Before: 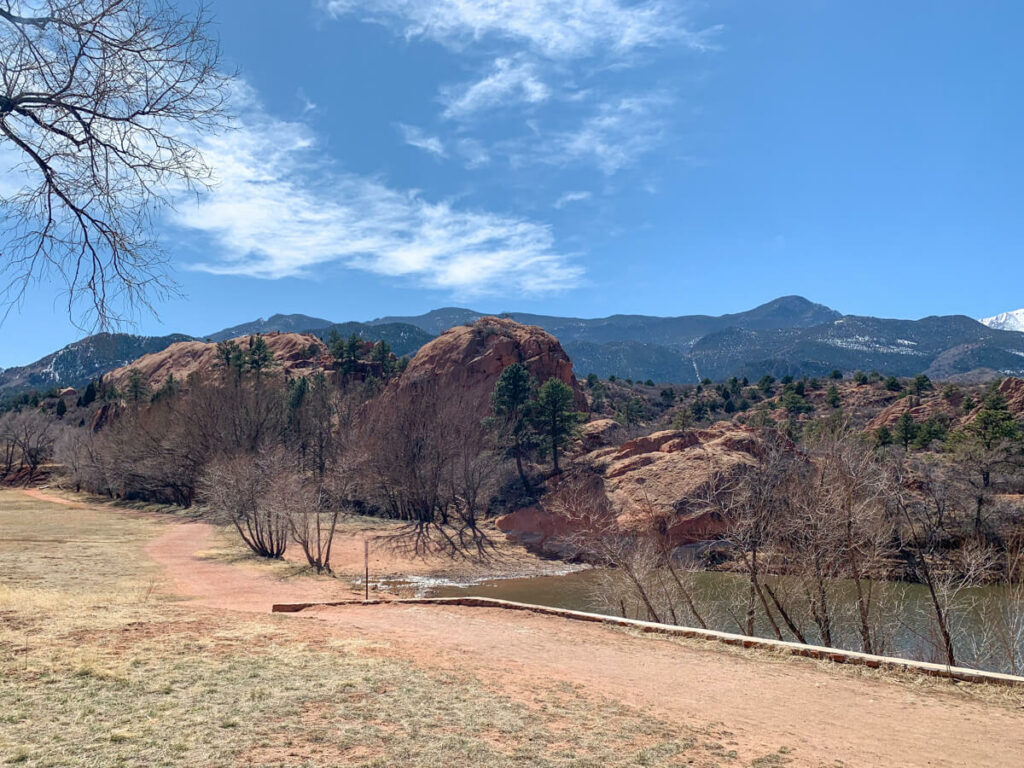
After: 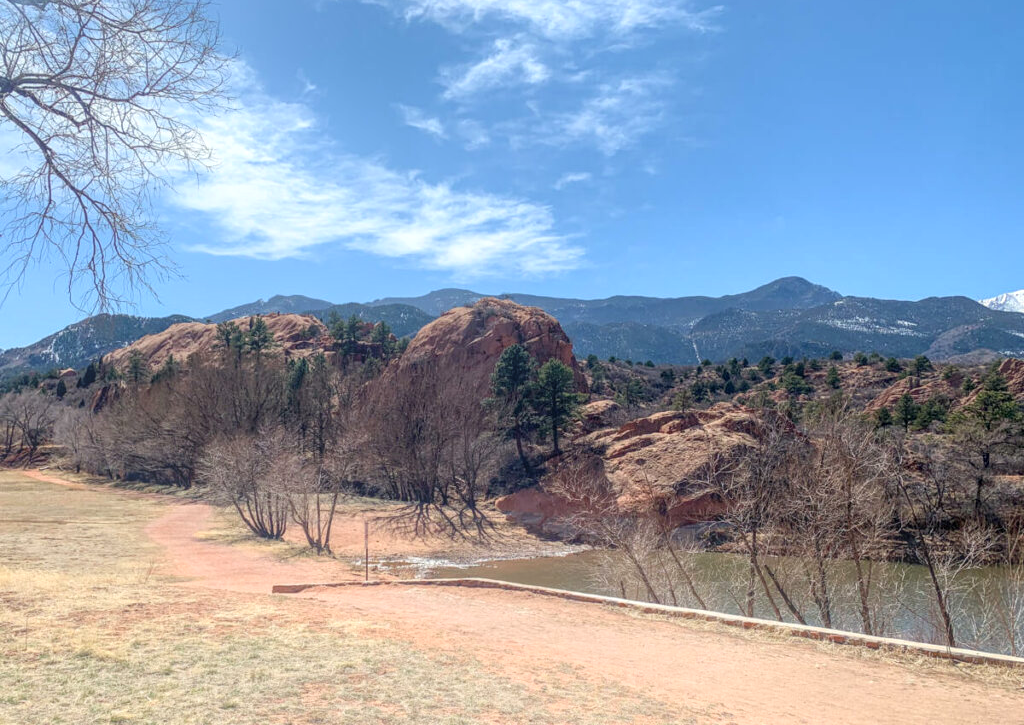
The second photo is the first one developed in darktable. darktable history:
crop and rotate: top 2.479%, bottom 3.018%
local contrast: on, module defaults
bloom: on, module defaults
